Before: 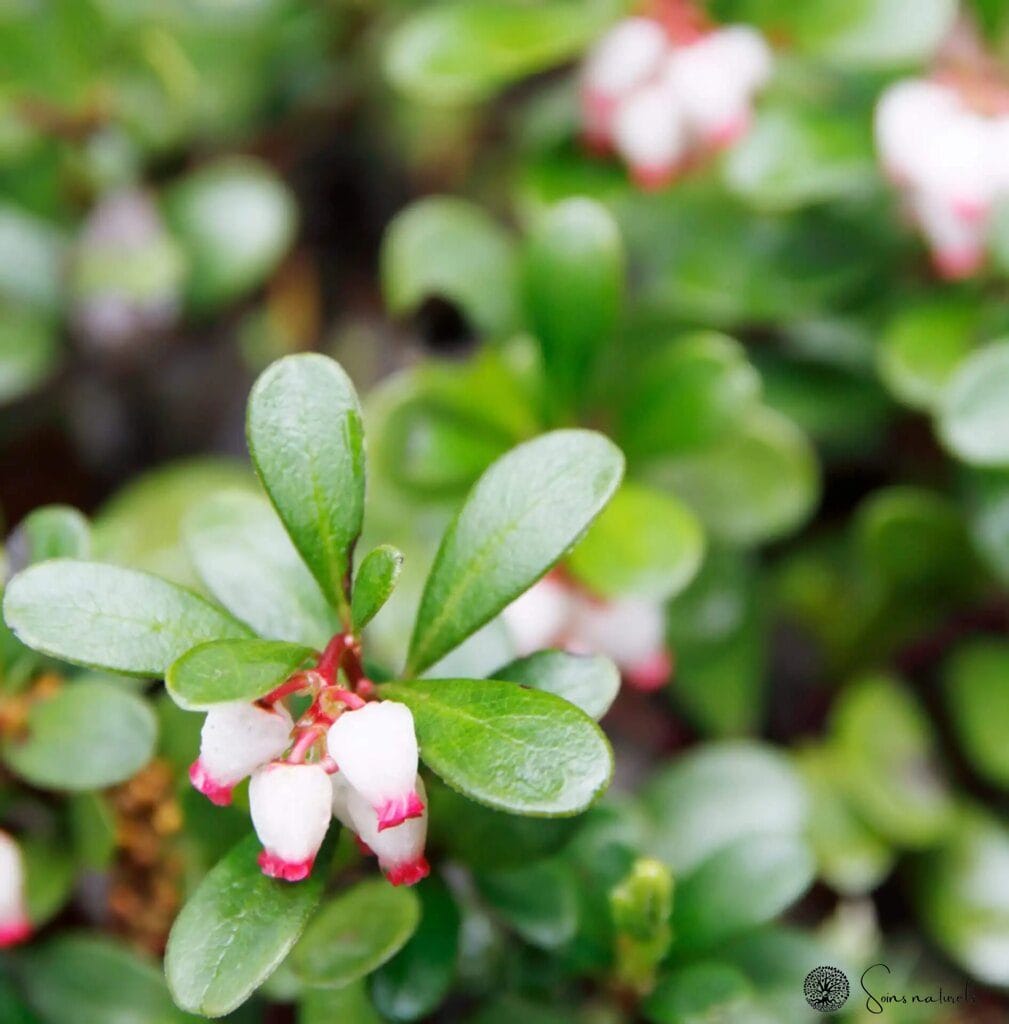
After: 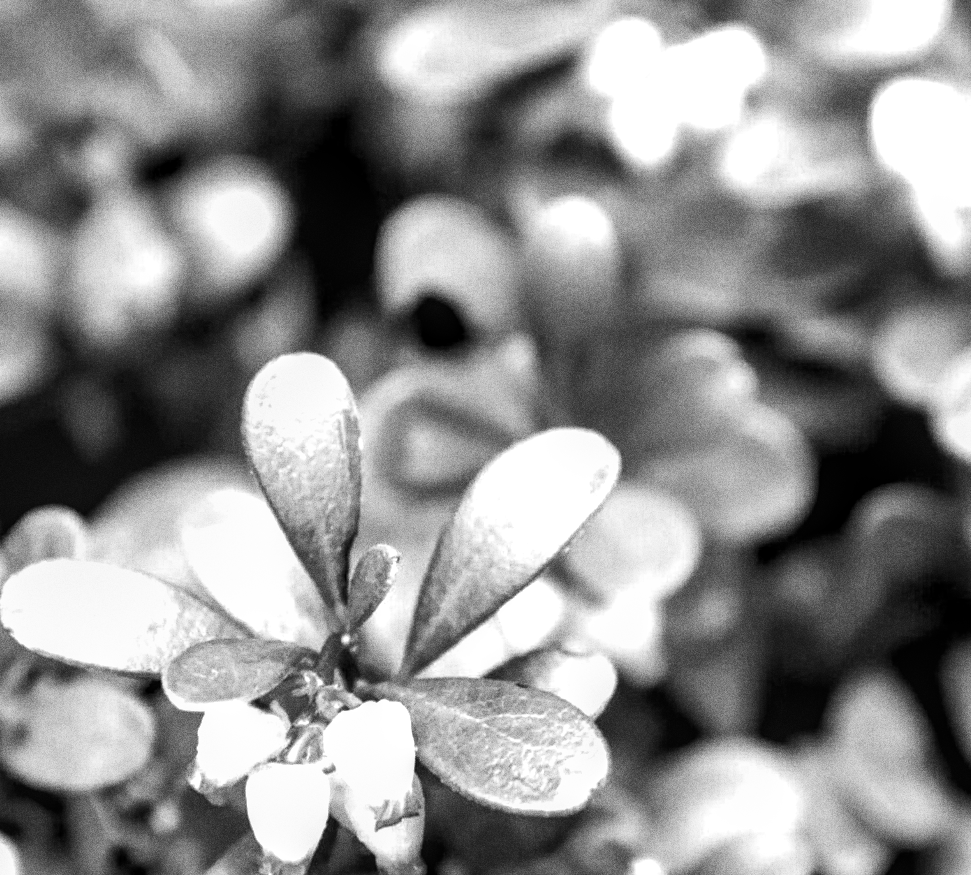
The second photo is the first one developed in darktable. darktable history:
tone equalizer: -8 EV -0.417 EV, -7 EV -0.389 EV, -6 EV -0.333 EV, -5 EV -0.222 EV, -3 EV 0.222 EV, -2 EV 0.333 EV, -1 EV 0.389 EV, +0 EV 0.417 EV, edges refinement/feathering 500, mask exposure compensation -1.57 EV, preserve details no
local contrast: on, module defaults
grain: coarseness 0.09 ISO, strength 40%
crop and rotate: angle 0.2°, left 0.275%, right 3.127%, bottom 14.18%
color balance rgb: shadows lift › luminance -21.66%, shadows lift › chroma 8.98%, shadows lift › hue 283.37°, power › chroma 1.55%, power › hue 25.59°, highlights gain › luminance 6.08%, highlights gain › chroma 2.55%, highlights gain › hue 90°, global offset › luminance -0.87%, perceptual saturation grading › global saturation 27.49%, perceptual saturation grading › highlights -28.39%, perceptual saturation grading › mid-tones 15.22%, perceptual saturation grading › shadows 33.98%, perceptual brilliance grading › highlights 10%, perceptual brilliance grading › mid-tones 5%
shadows and highlights: low approximation 0.01, soften with gaussian
monochrome: a 32, b 64, size 2.3, highlights 1
